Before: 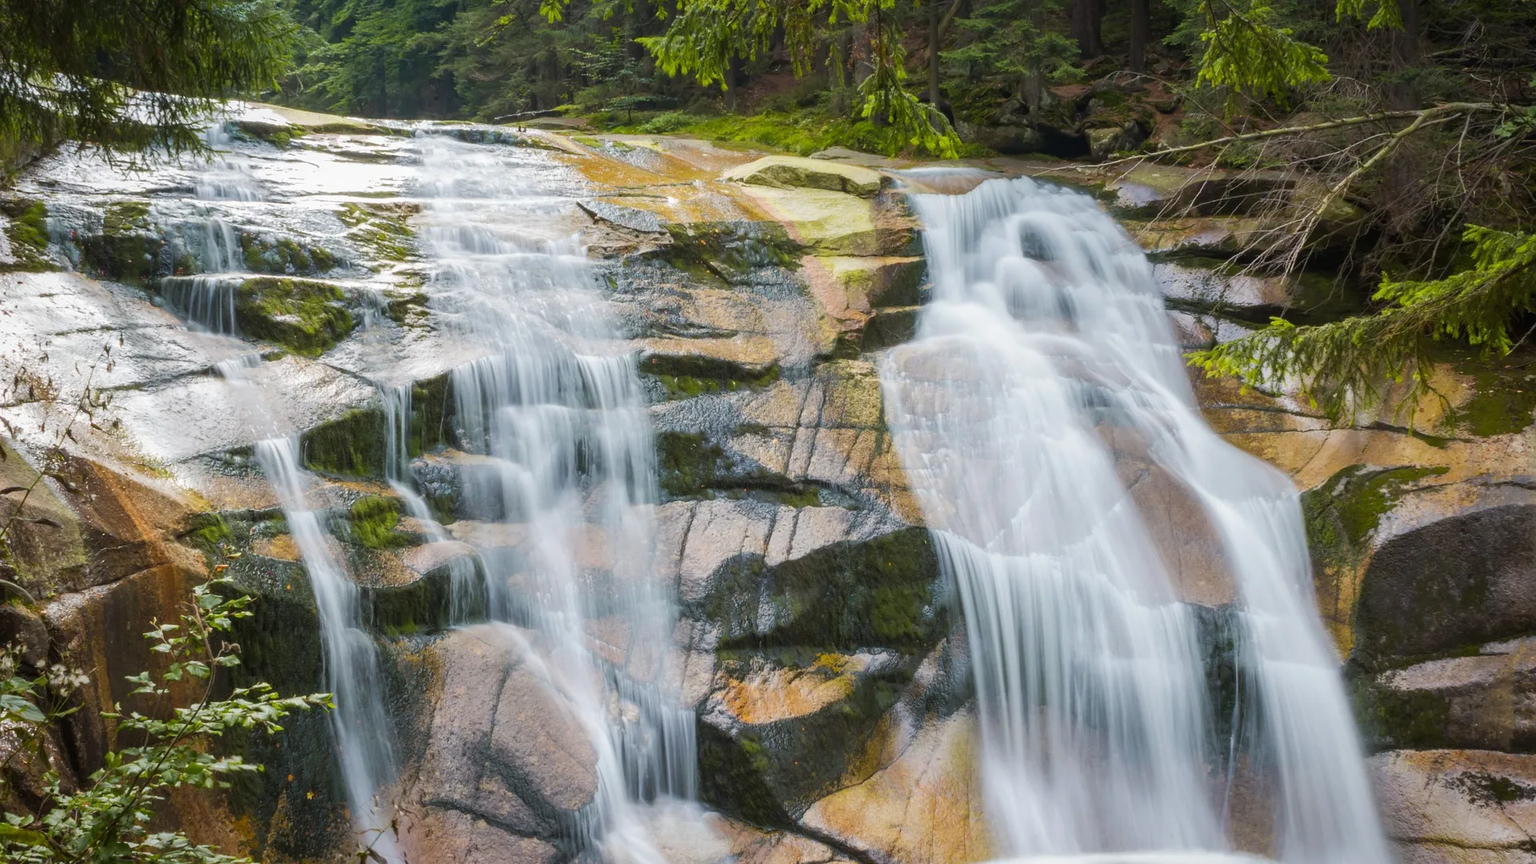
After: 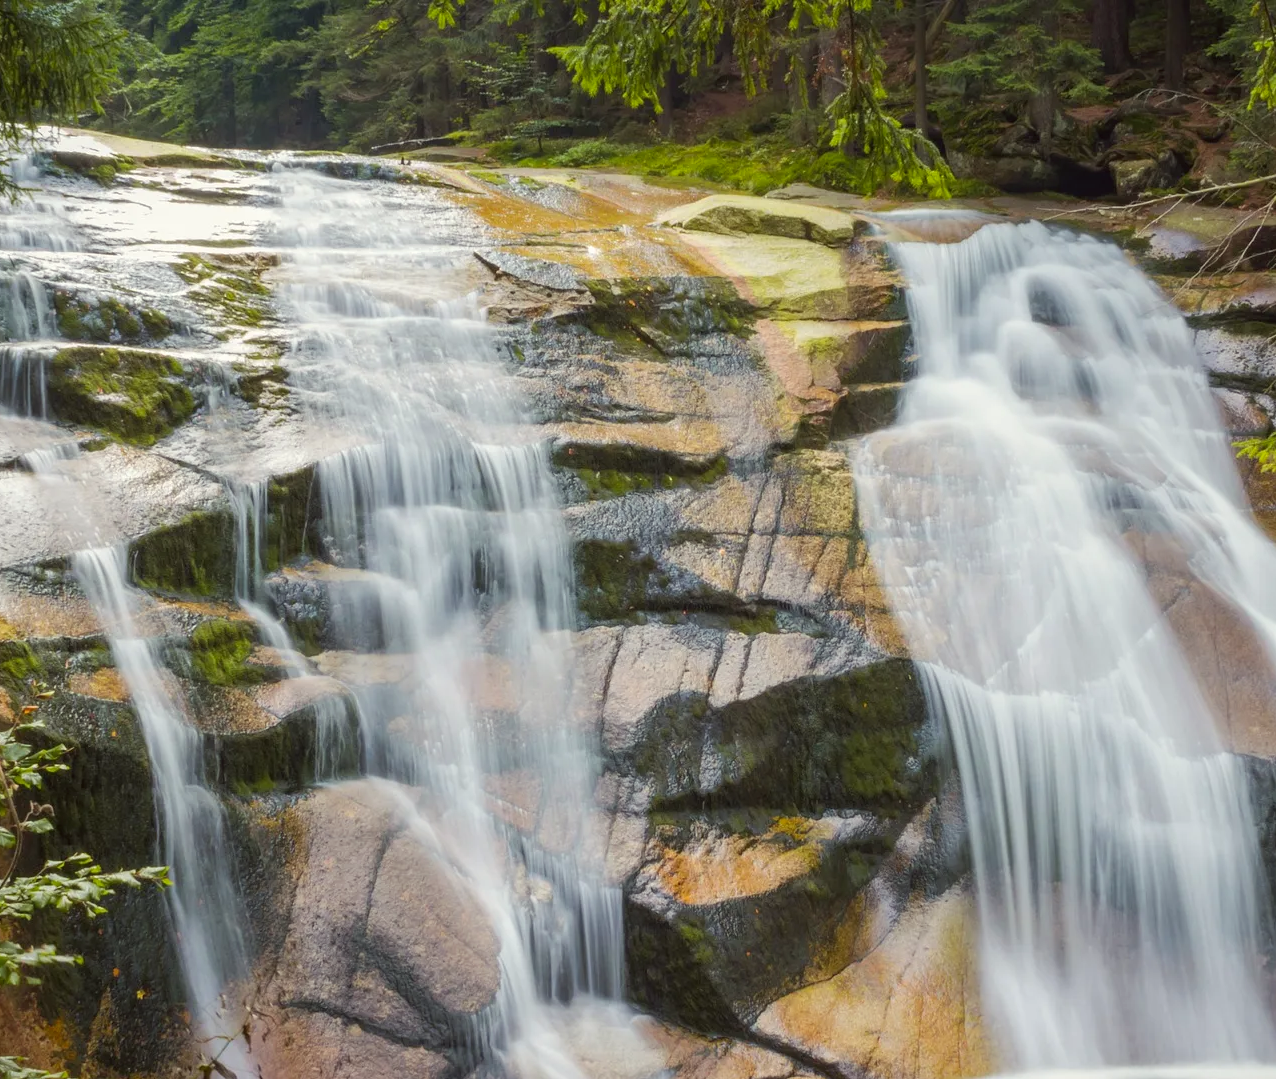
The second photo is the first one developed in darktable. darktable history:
crop and rotate: left 12.884%, right 20.647%
color correction: highlights a* -1.12, highlights b* 4.65, shadows a* 3.57
